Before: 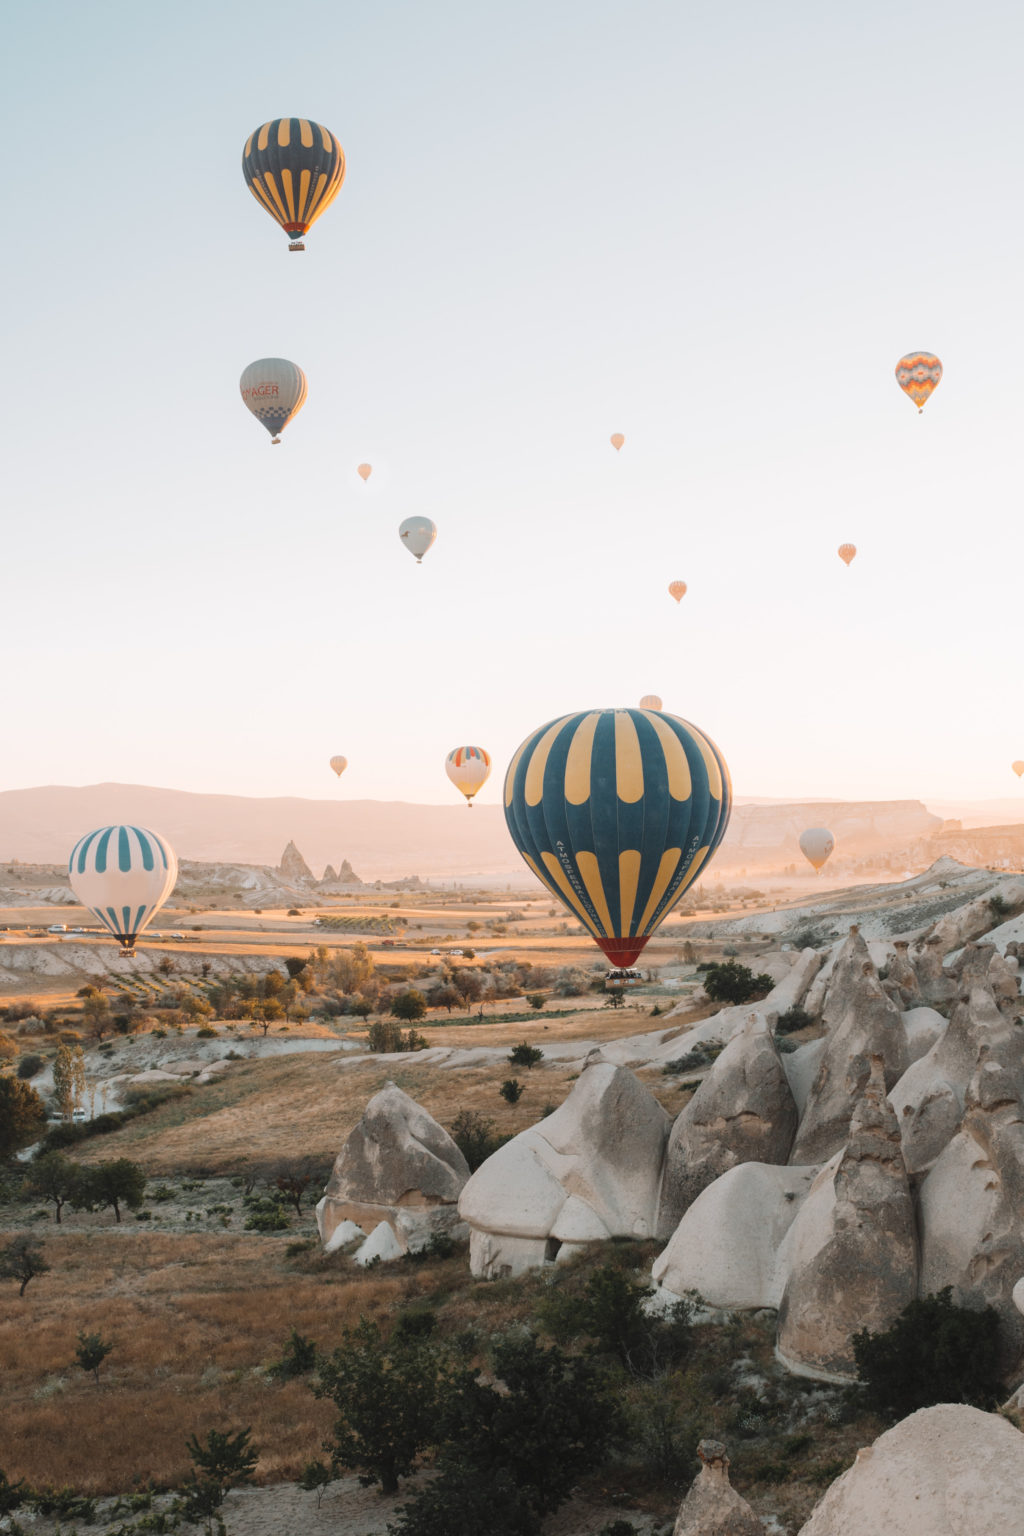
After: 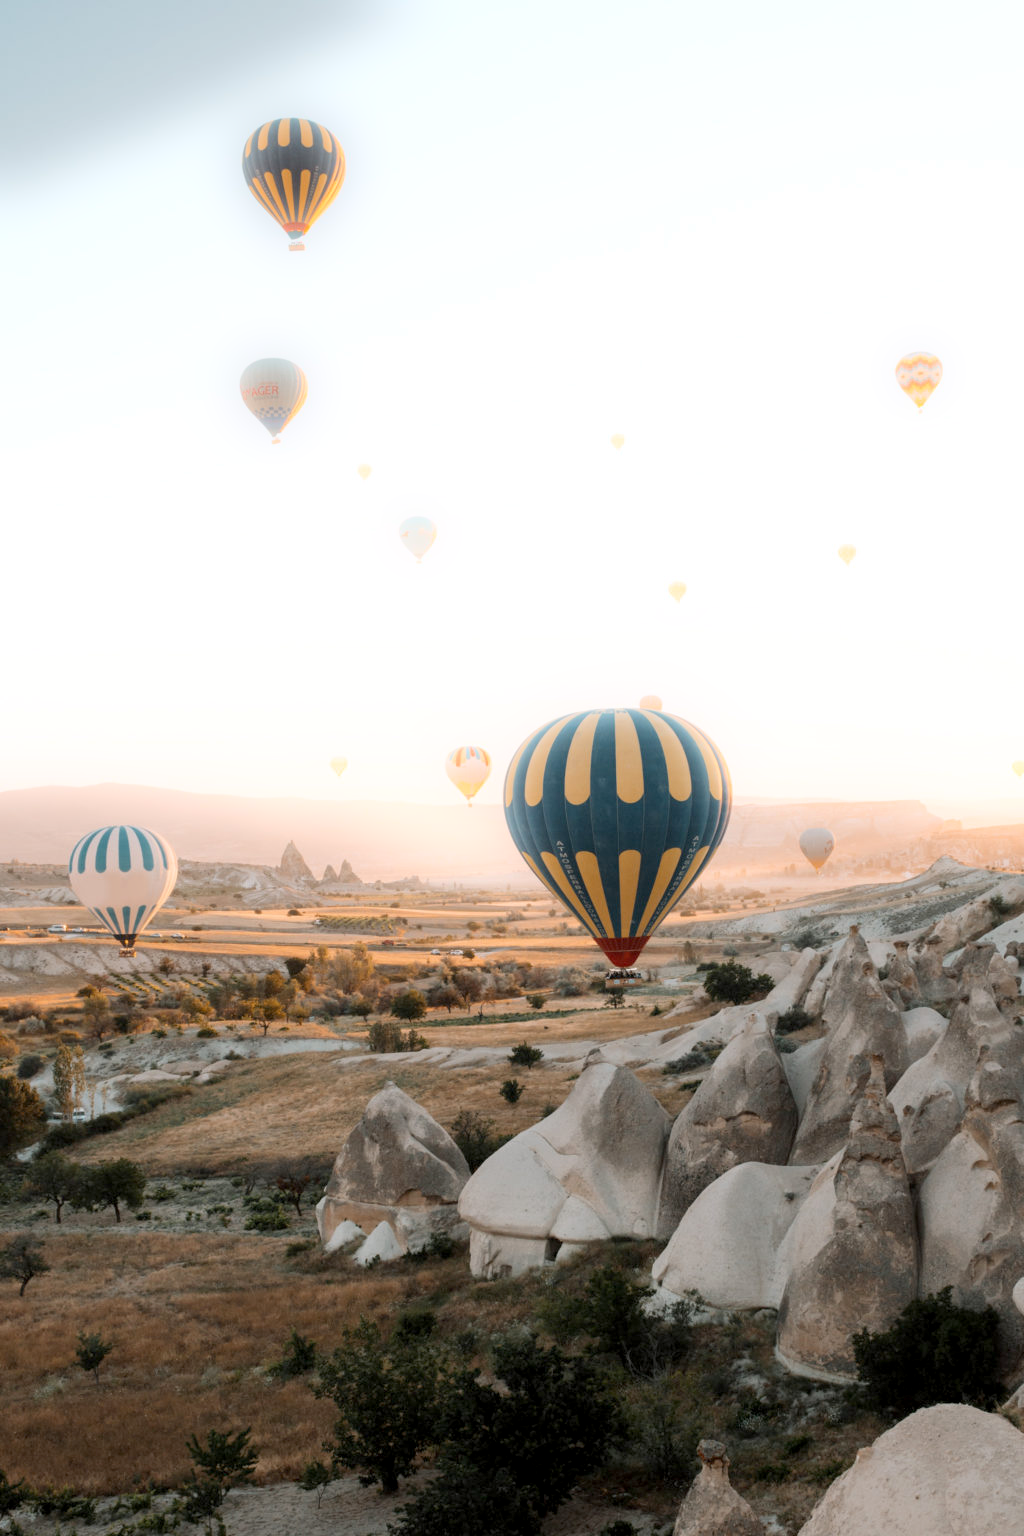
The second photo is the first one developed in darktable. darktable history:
bloom: size 5%, threshold 95%, strength 15%
exposure: black level correction 0.009, exposure 0.014 EV, compensate highlight preservation false
